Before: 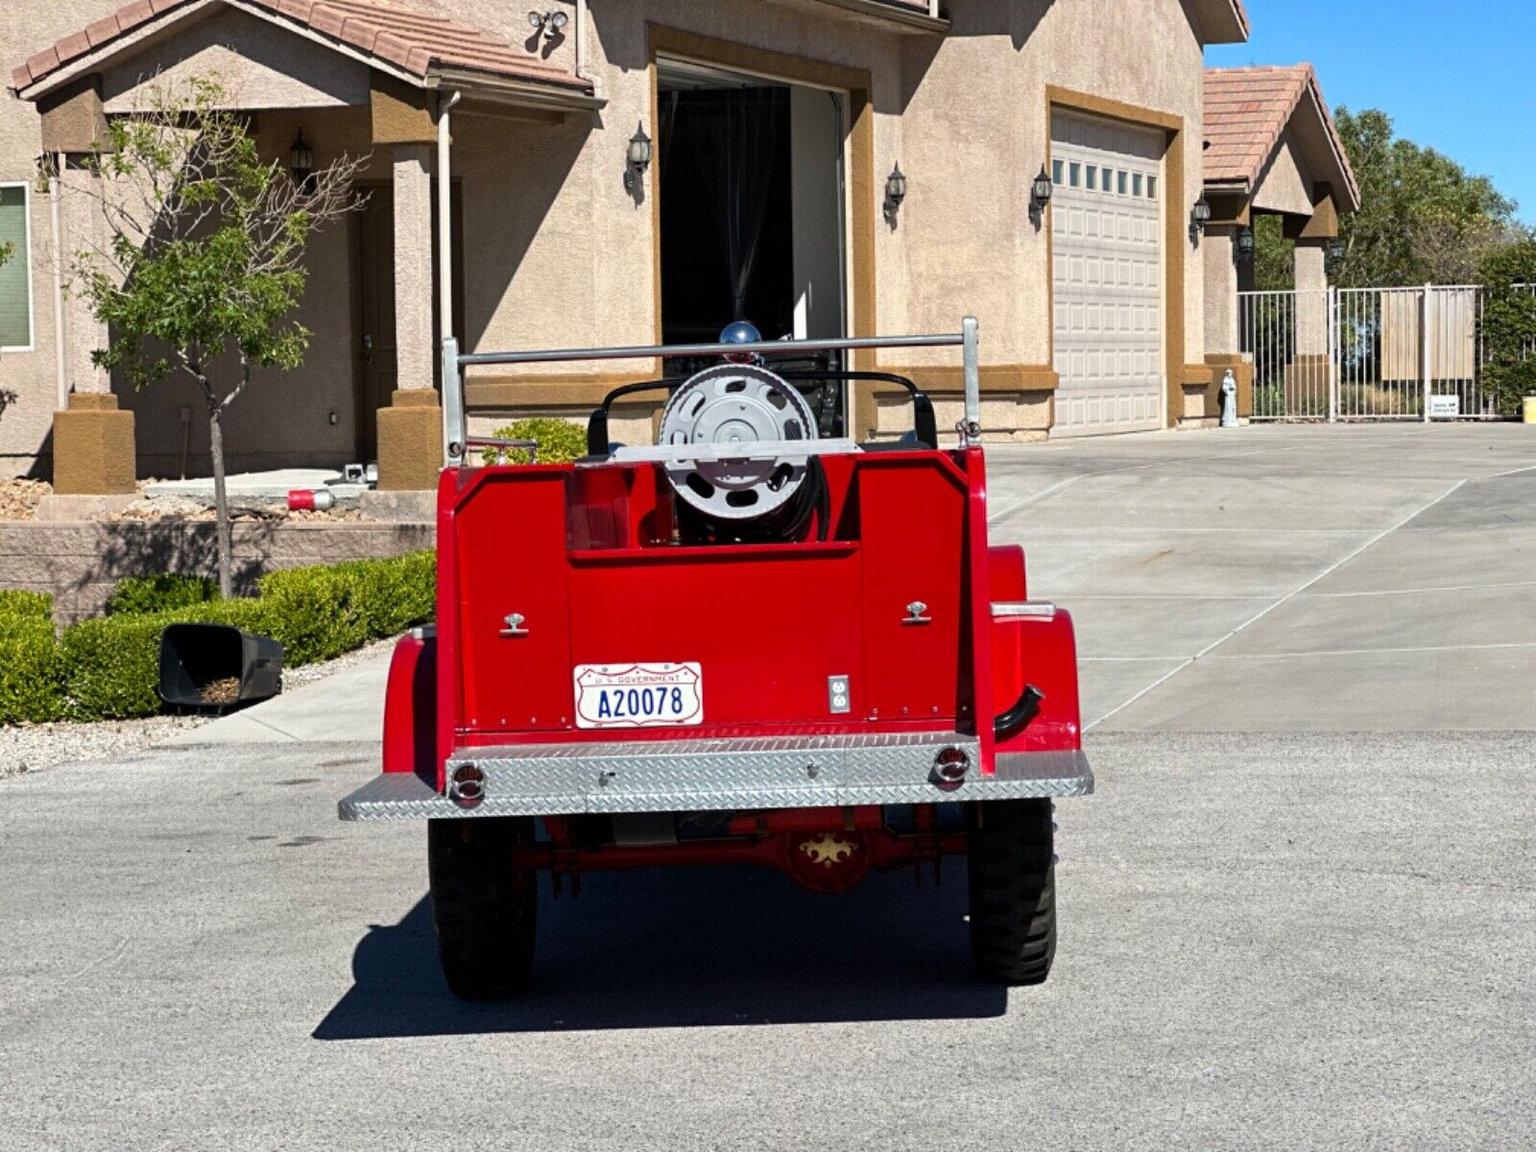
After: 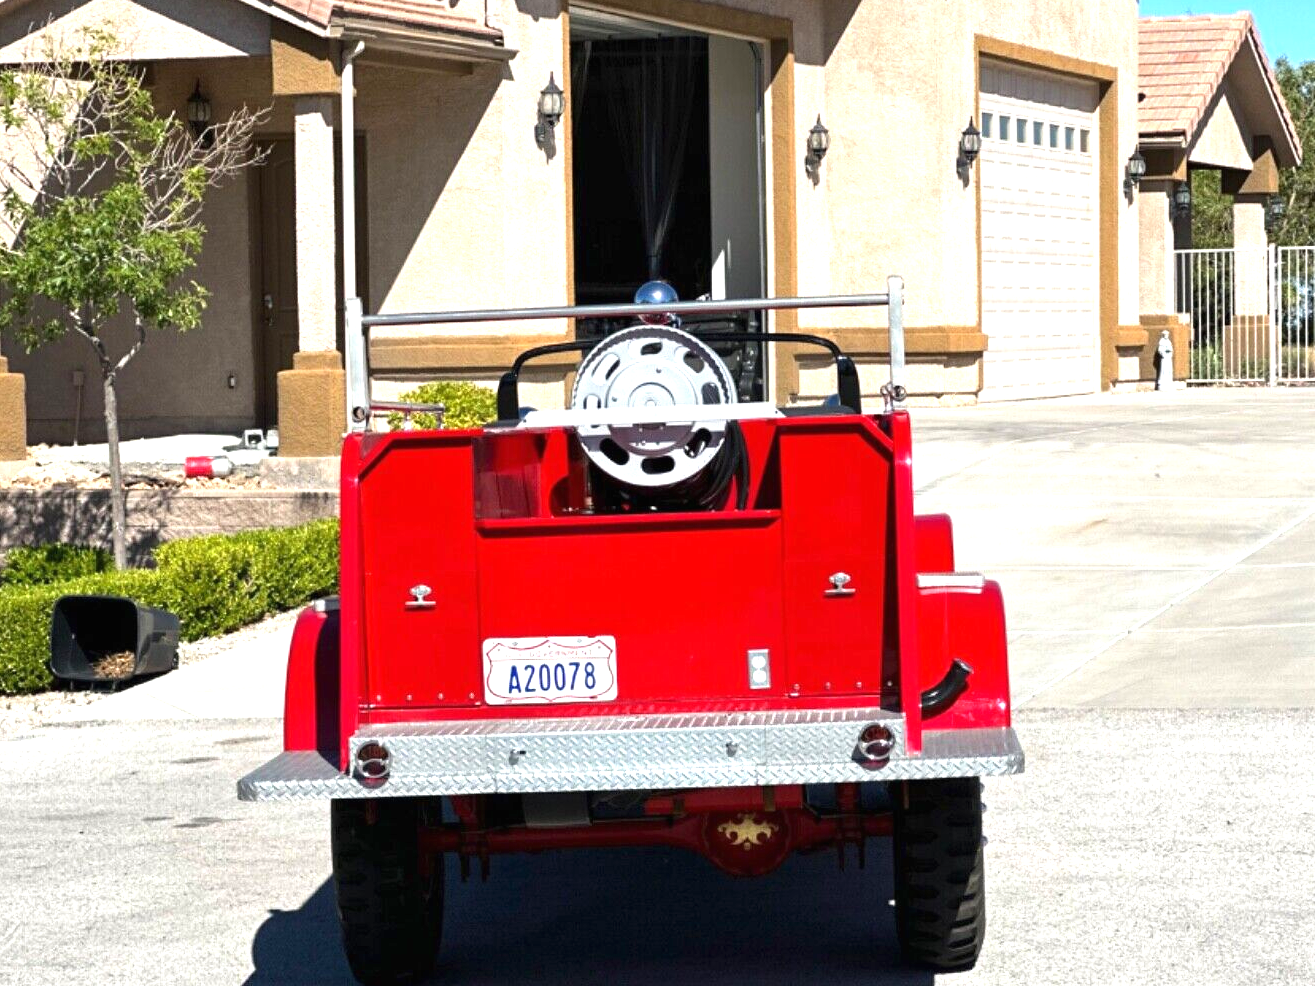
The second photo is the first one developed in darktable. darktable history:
exposure: black level correction -0.001, exposure 0.9 EV, compensate exposure bias true, compensate highlight preservation false
crop and rotate: left 7.196%, top 4.574%, right 10.605%, bottom 13.178%
